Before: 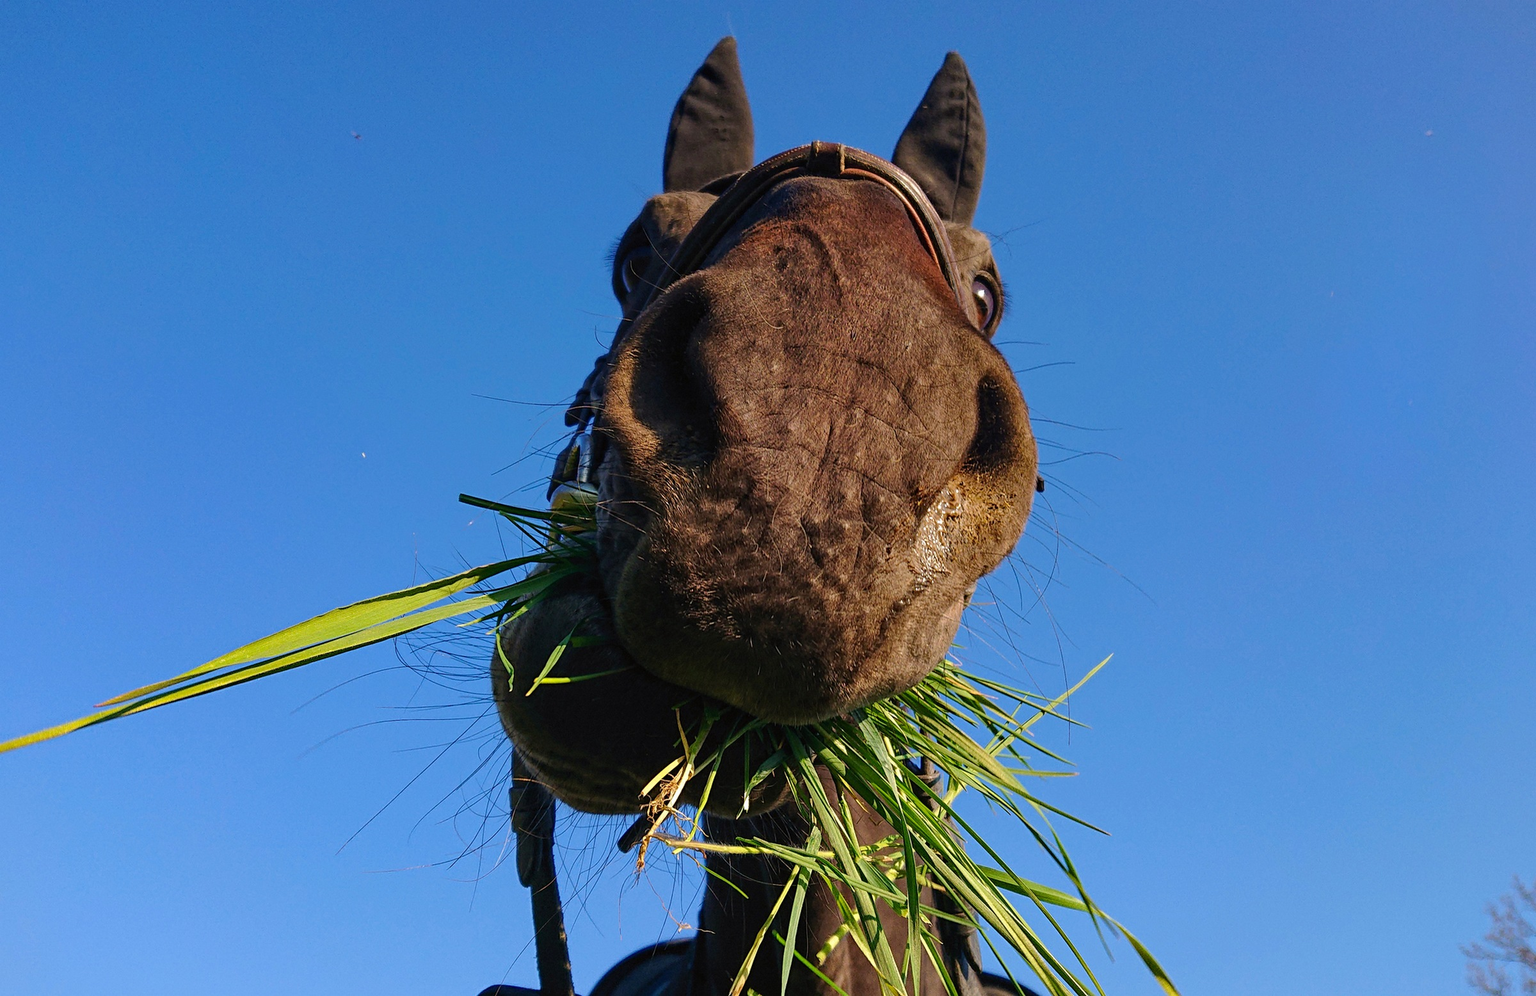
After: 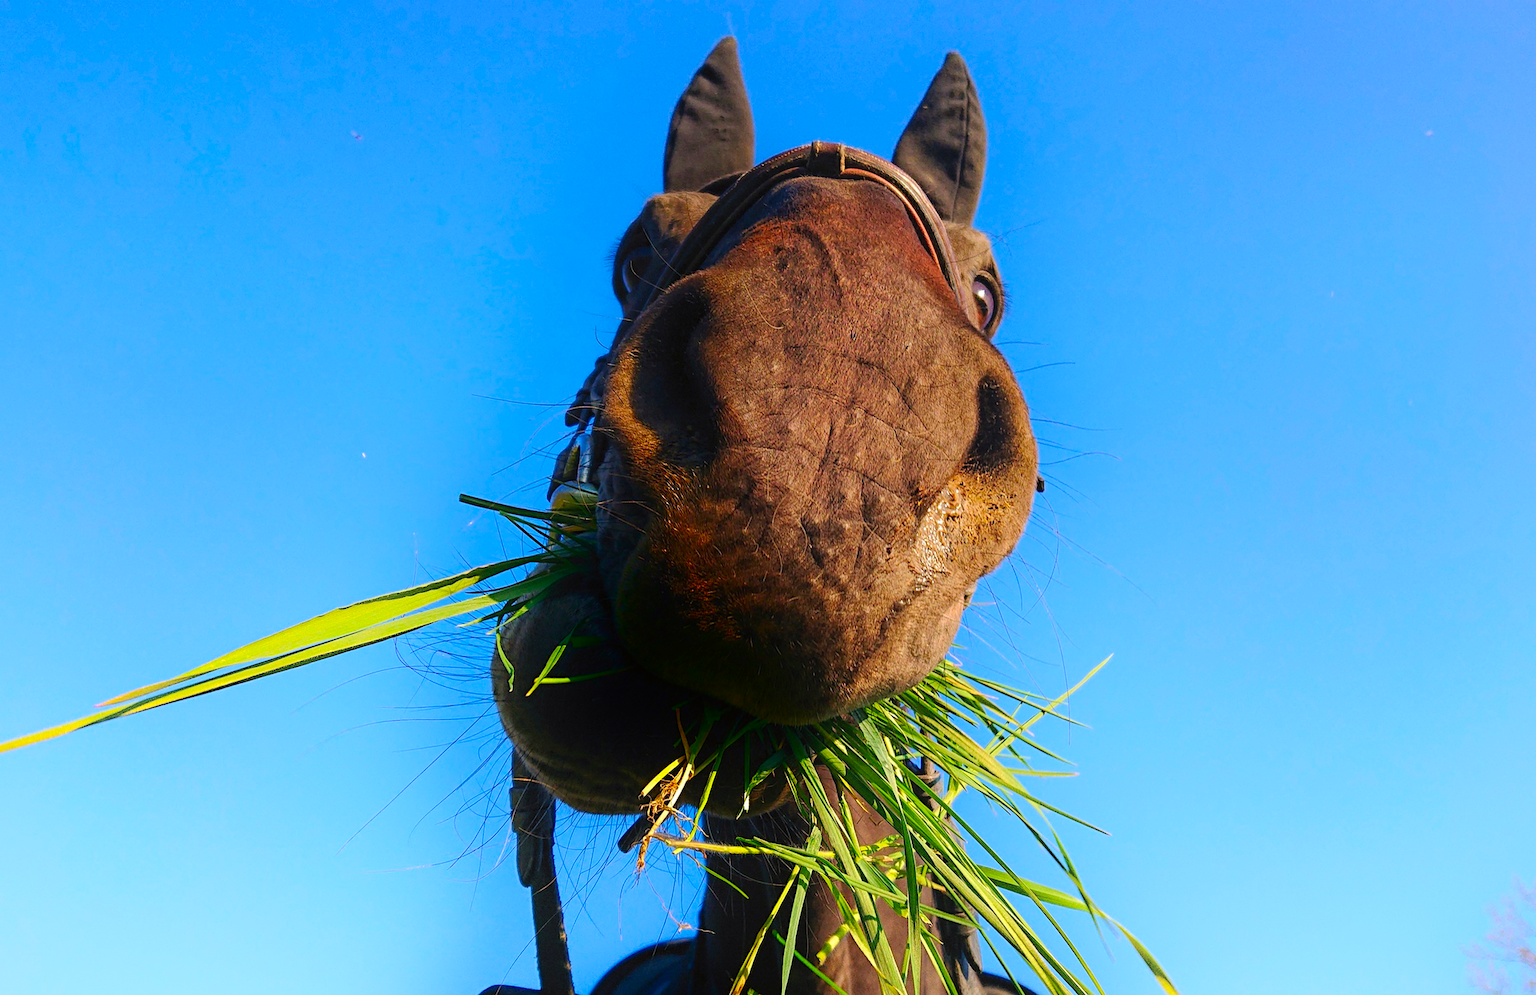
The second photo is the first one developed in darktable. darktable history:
shadows and highlights: shadows -90, highlights 90, soften with gaussian
contrast brightness saturation: contrast 0.07, brightness 0.18, saturation 0.4
